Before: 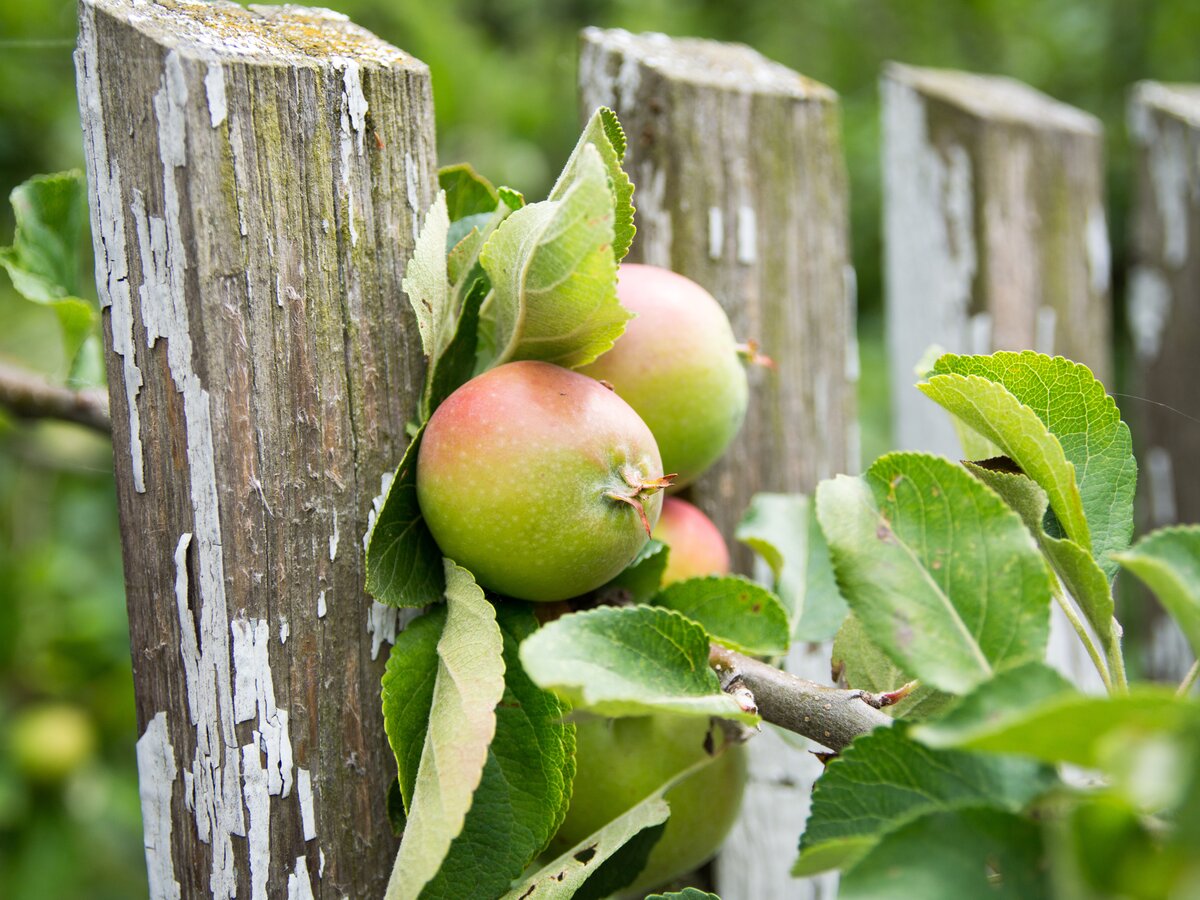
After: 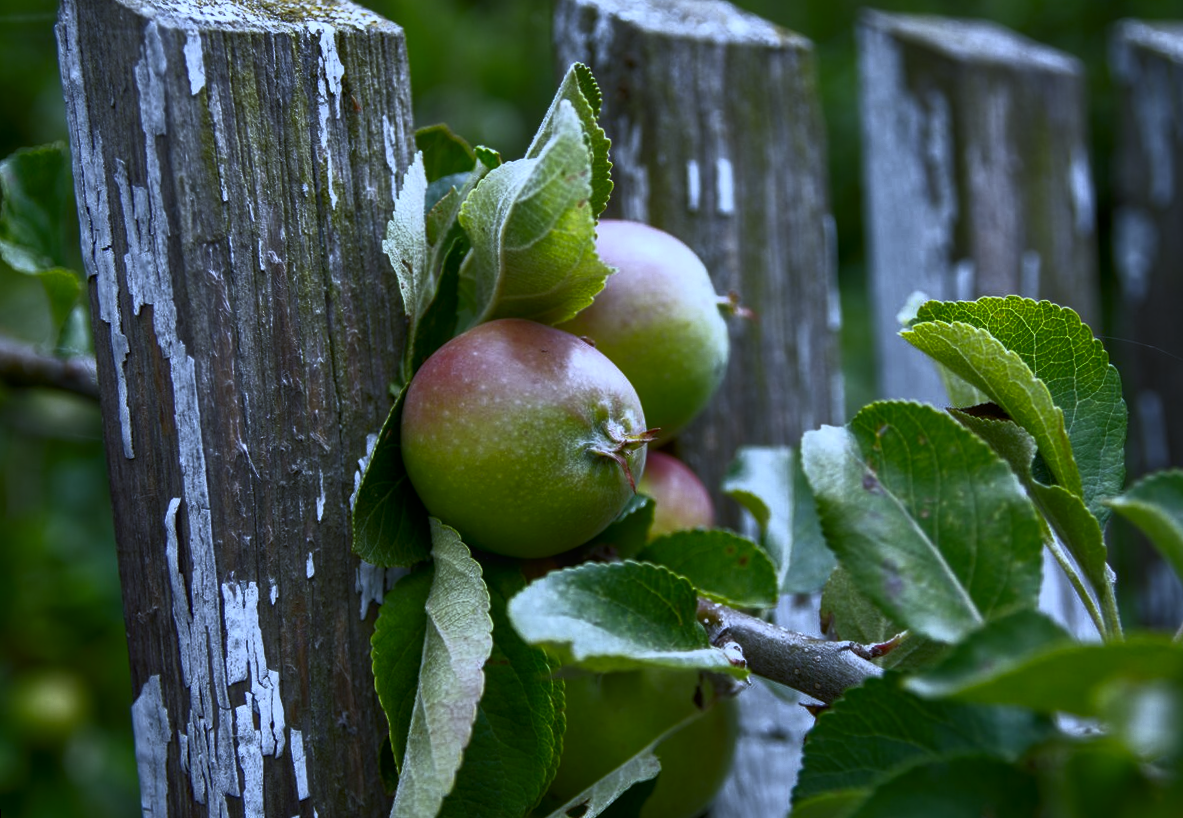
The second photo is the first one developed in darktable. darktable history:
contrast brightness saturation: contrast 0.07, brightness -0.13, saturation 0.06
rotate and perspective: rotation -1.32°, lens shift (horizontal) -0.031, crop left 0.015, crop right 0.985, crop top 0.047, crop bottom 0.982
base curve: curves: ch0 [(0, 0) (0.564, 0.291) (0.802, 0.731) (1, 1)]
white balance: red 0.871, blue 1.249
crop and rotate: top 2.479%, bottom 3.018%
local contrast: detail 110%
